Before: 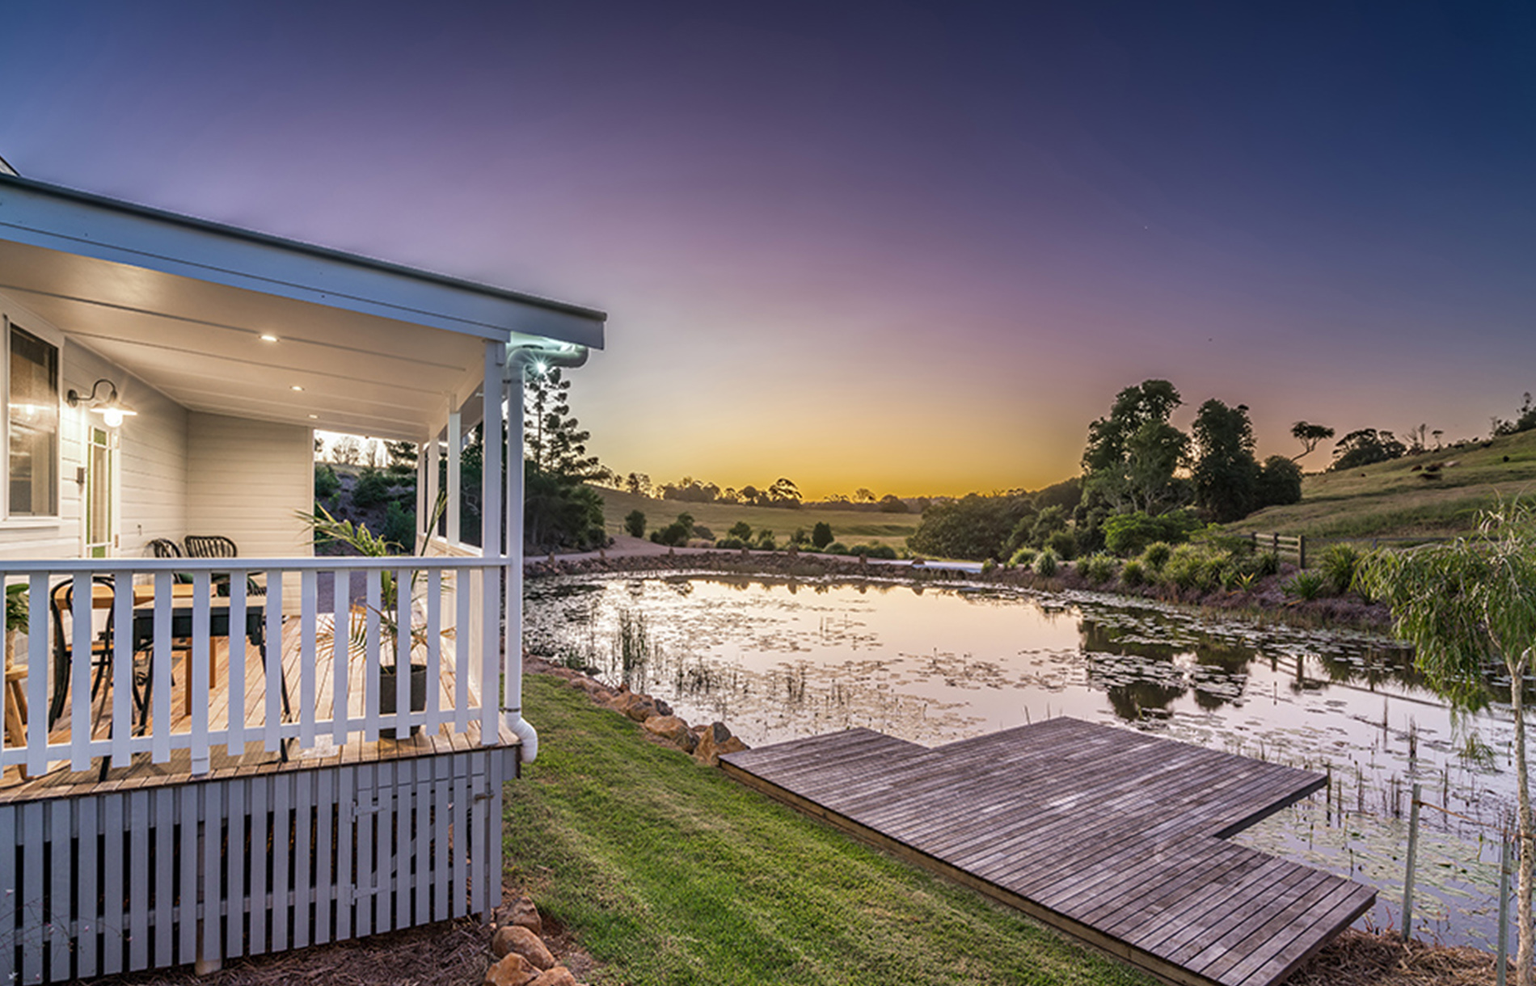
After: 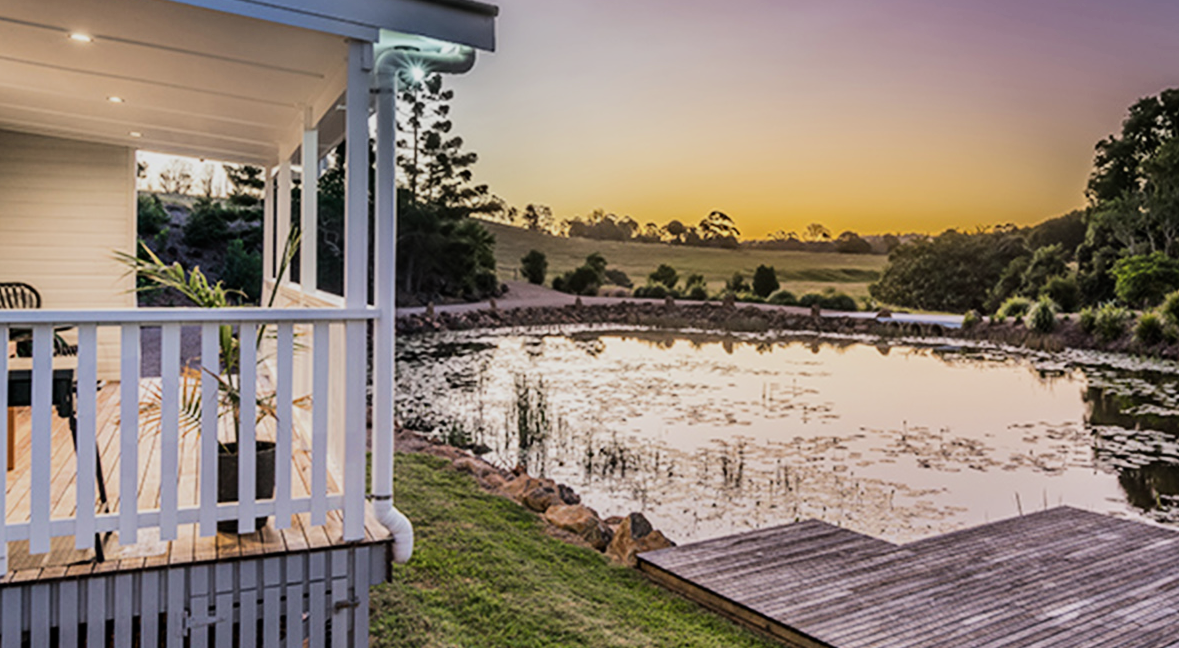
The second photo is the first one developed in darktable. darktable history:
crop: left 13.312%, top 31.28%, right 24.627%, bottom 15.582%
filmic rgb: black relative exposure -7.5 EV, white relative exposure 5 EV, hardness 3.31, contrast 1.3, contrast in shadows safe
